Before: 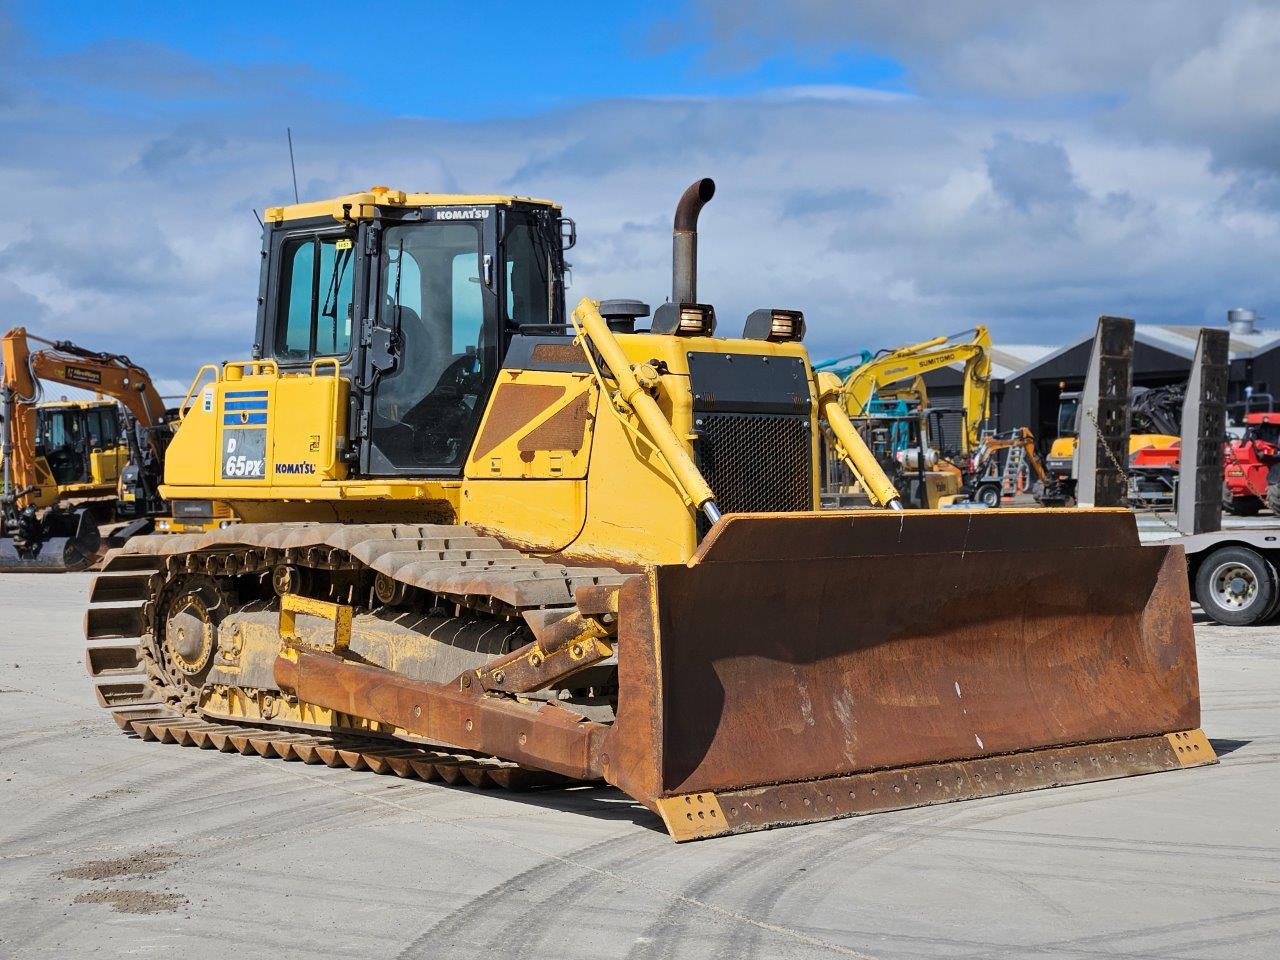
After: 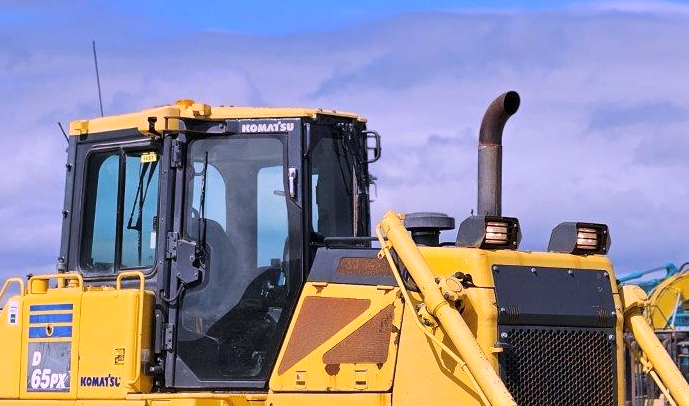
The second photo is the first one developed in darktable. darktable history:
crop: left 15.306%, top 9.065%, right 30.789%, bottom 48.638%
color correction: highlights a* 5.81, highlights b* 4.84
white balance: red 1.042, blue 1.17
contrast brightness saturation: saturation -0.05
